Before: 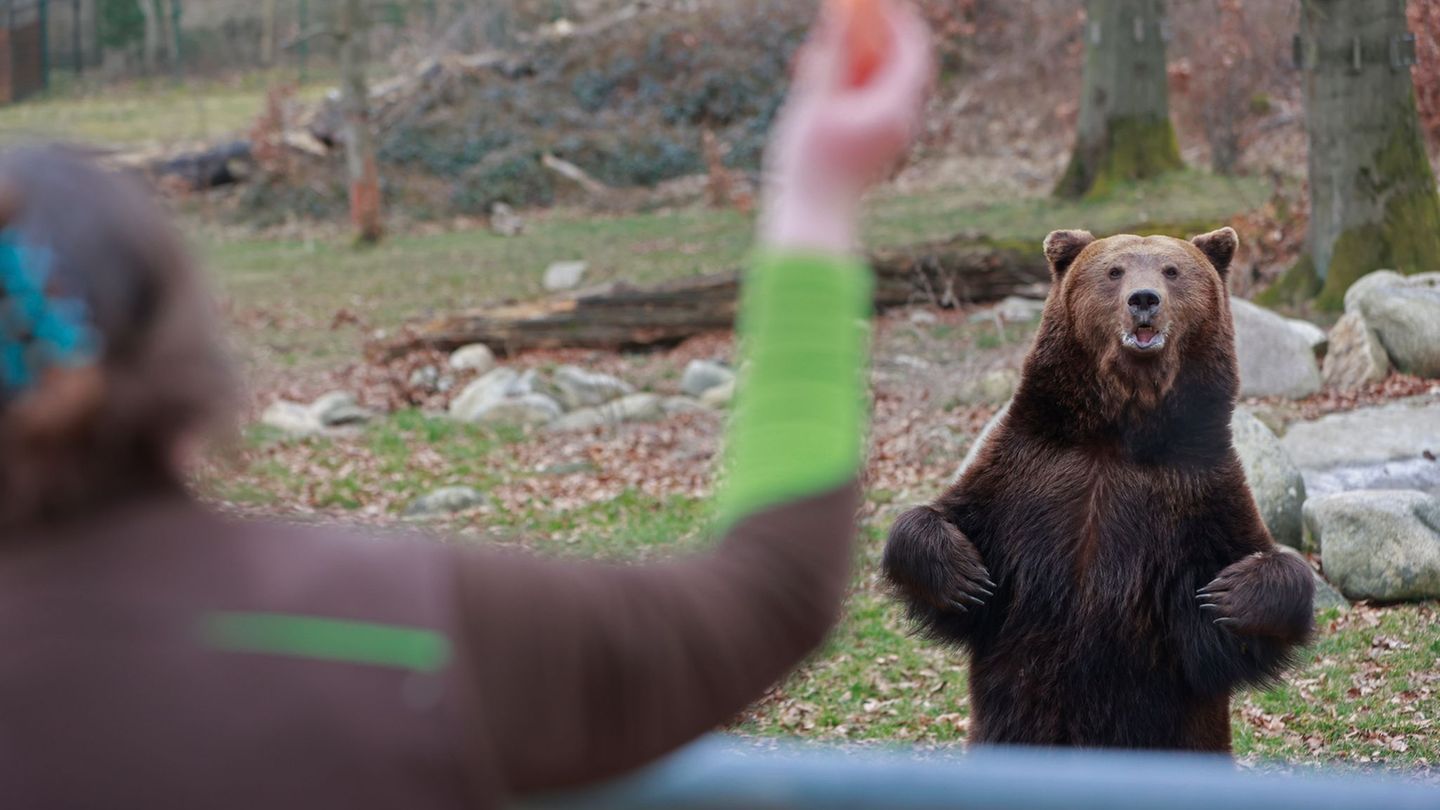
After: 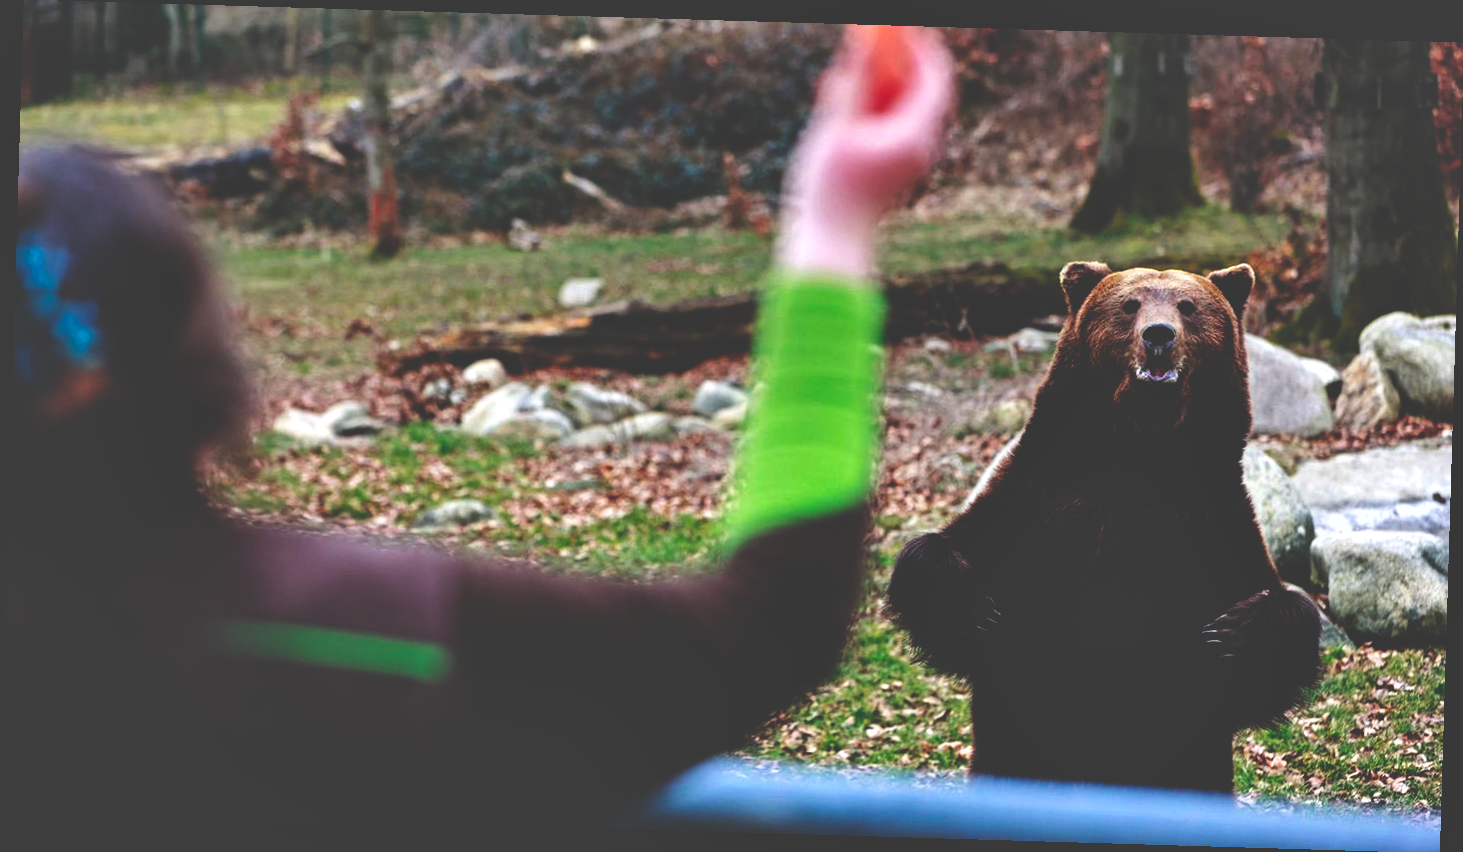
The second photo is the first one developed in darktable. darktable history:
base curve: curves: ch0 [(0, 0.036) (0.083, 0.04) (0.804, 1)], preserve colors none
shadows and highlights: shadows 37.27, highlights -28.18, soften with gaussian
tone equalizer: -8 EV -0.417 EV, -7 EV -0.389 EV, -6 EV -0.333 EV, -5 EV -0.222 EV, -3 EV 0.222 EV, -2 EV 0.333 EV, -1 EV 0.389 EV, +0 EV 0.417 EV, edges refinement/feathering 500, mask exposure compensation -1.57 EV, preserve details no
rotate and perspective: rotation 1.72°, automatic cropping off
